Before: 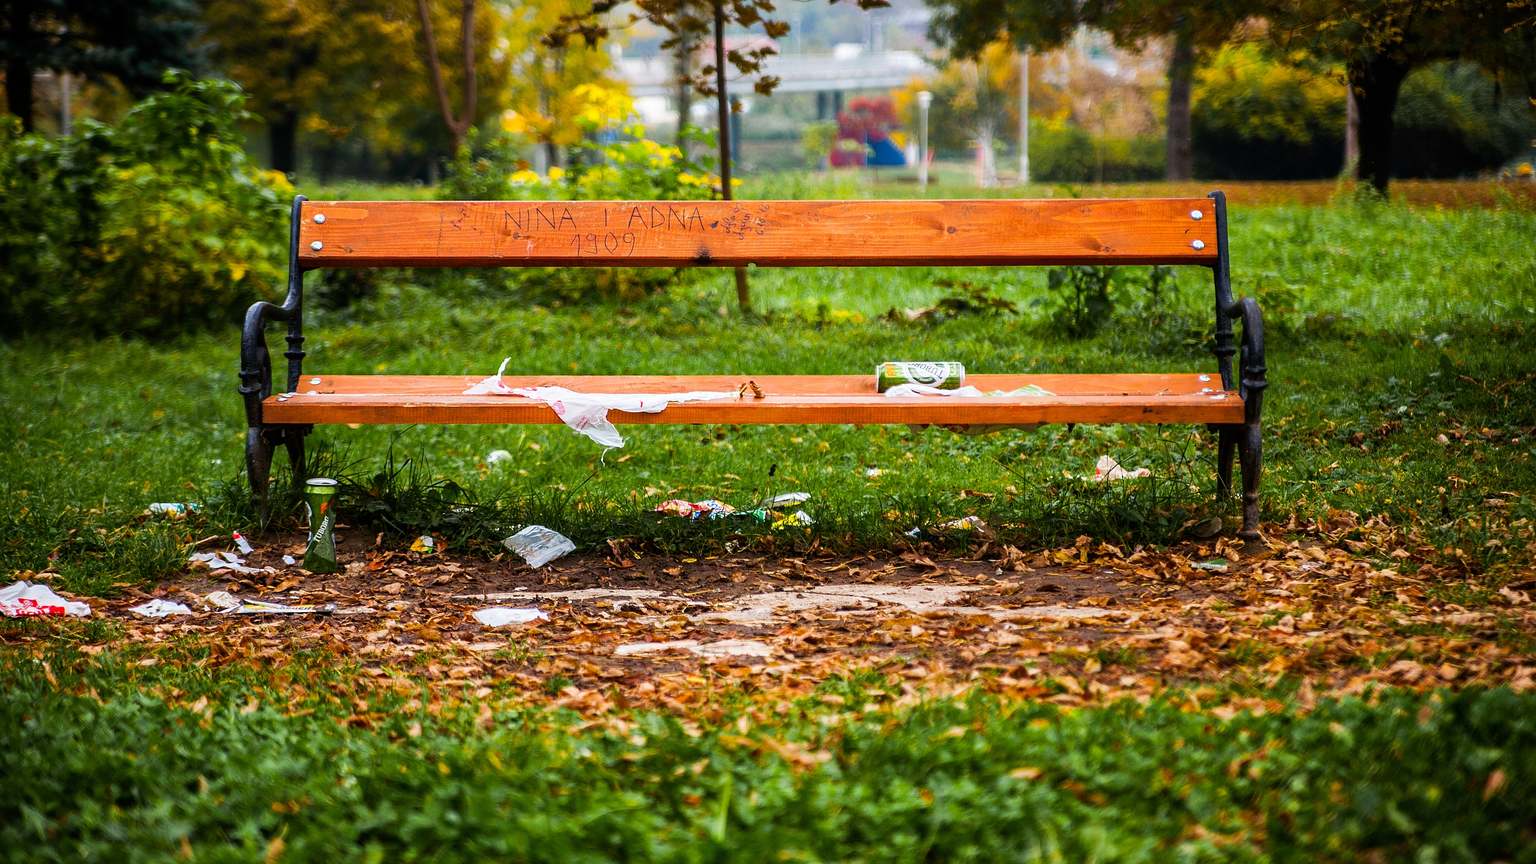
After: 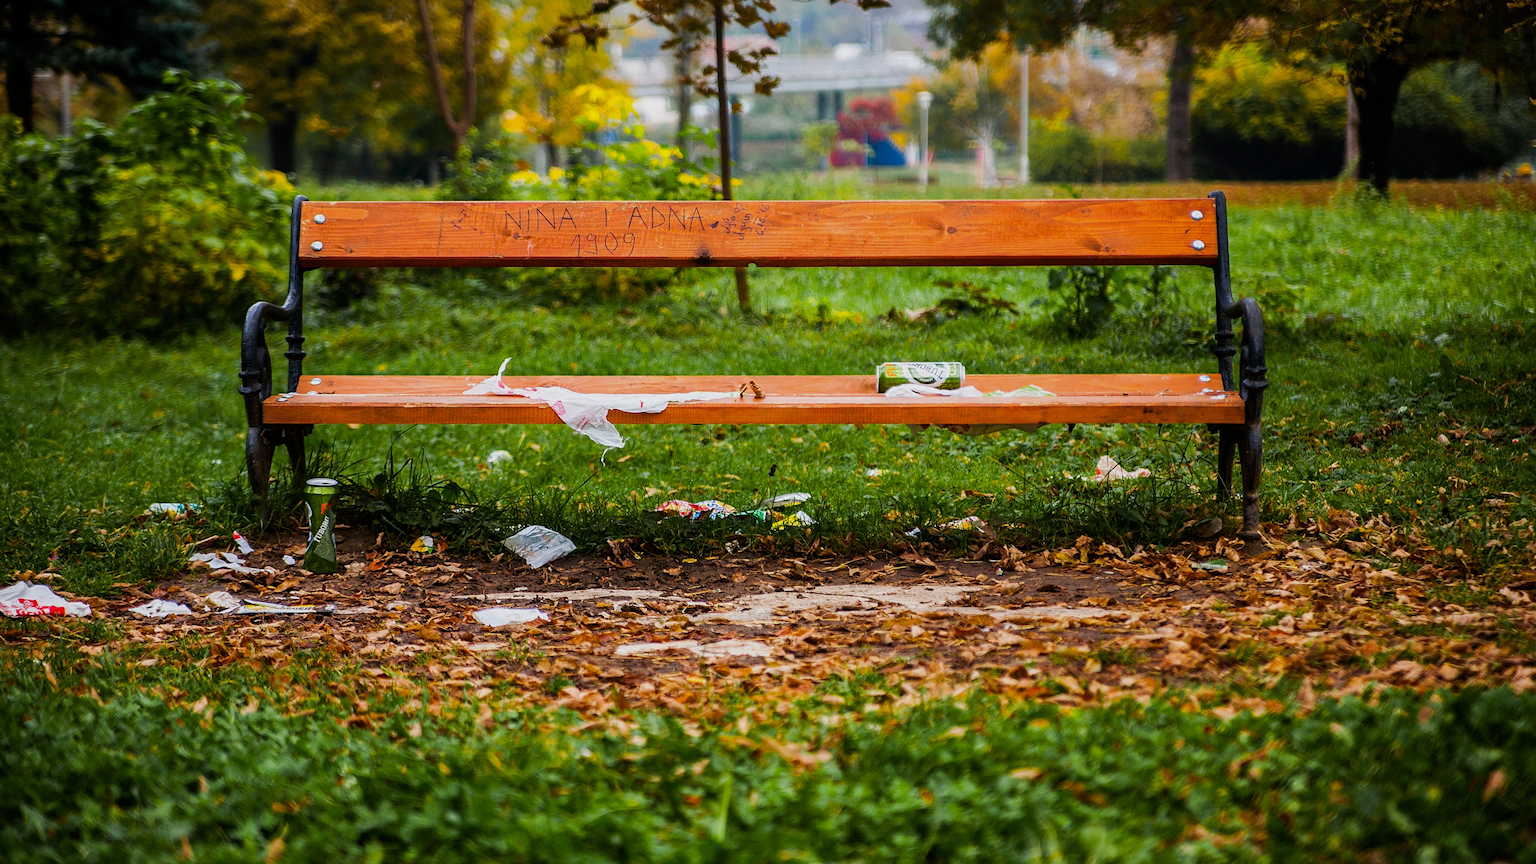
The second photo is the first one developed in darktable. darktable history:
exposure: exposure -0.325 EV, compensate highlight preservation false
